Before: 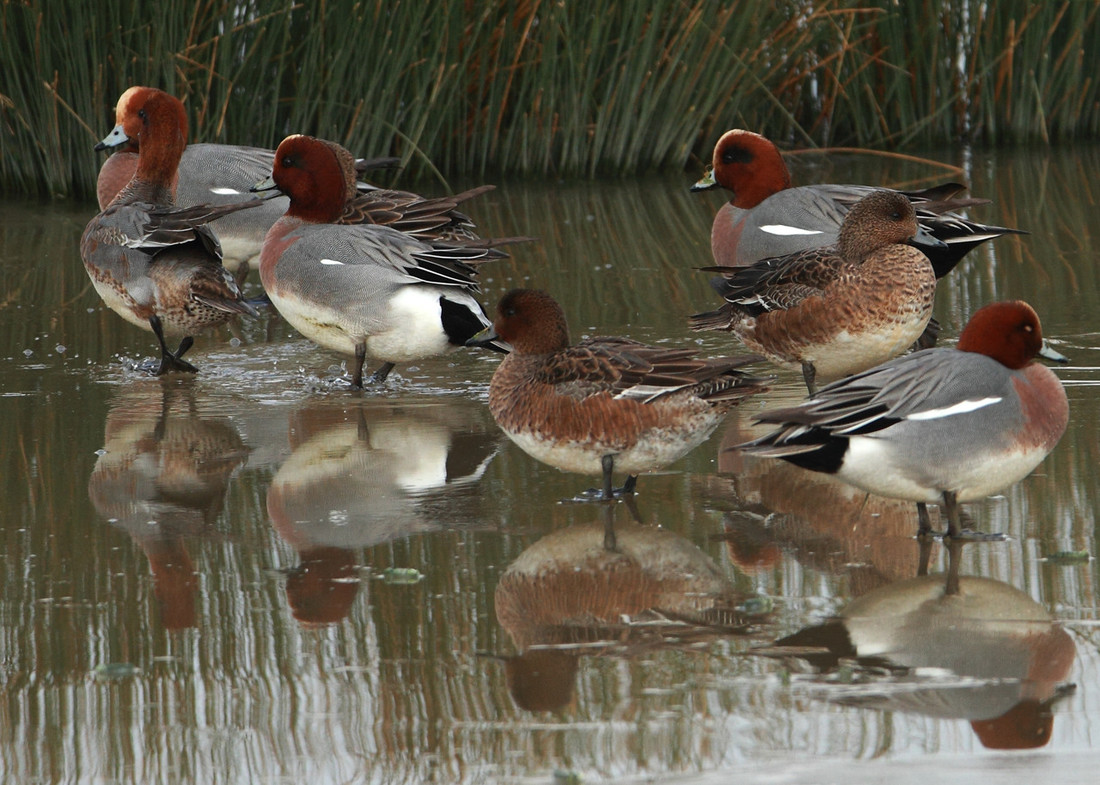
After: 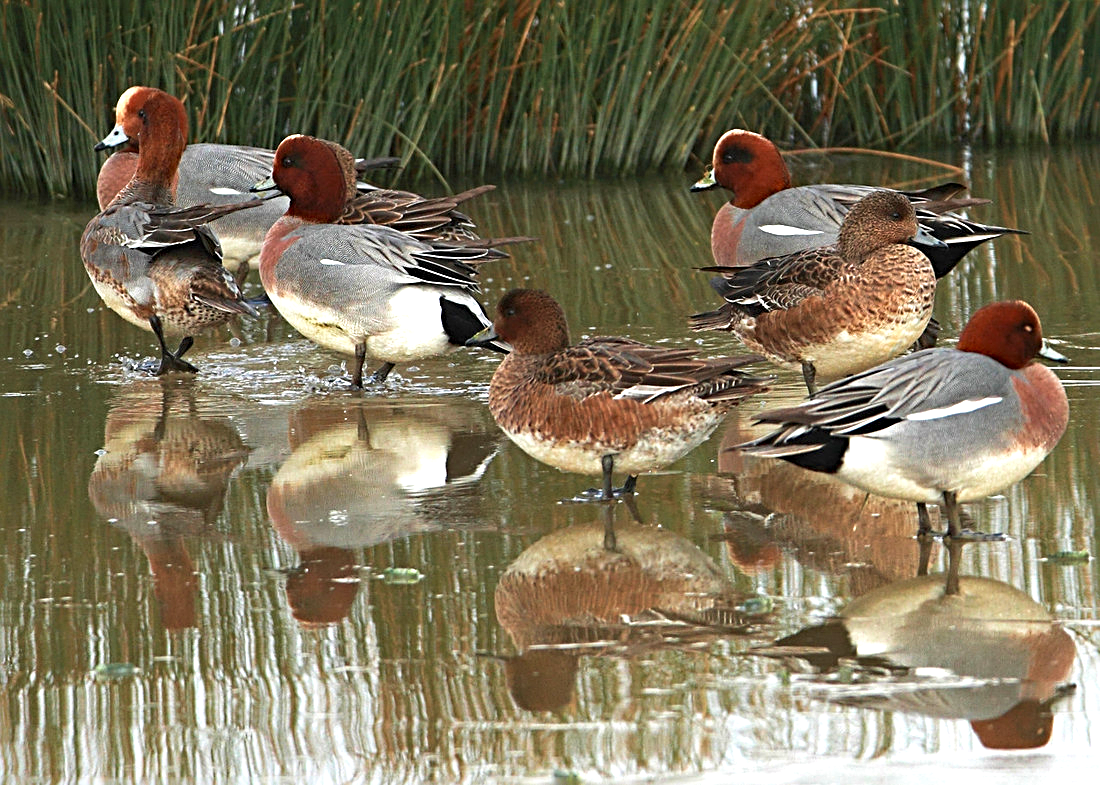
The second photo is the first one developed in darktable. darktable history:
velvia: on, module defaults
sharpen: radius 3.119
exposure: black level correction 0, exposure 0.95 EV, compensate exposure bias true, compensate highlight preservation false
haze removal: compatibility mode true, adaptive false
